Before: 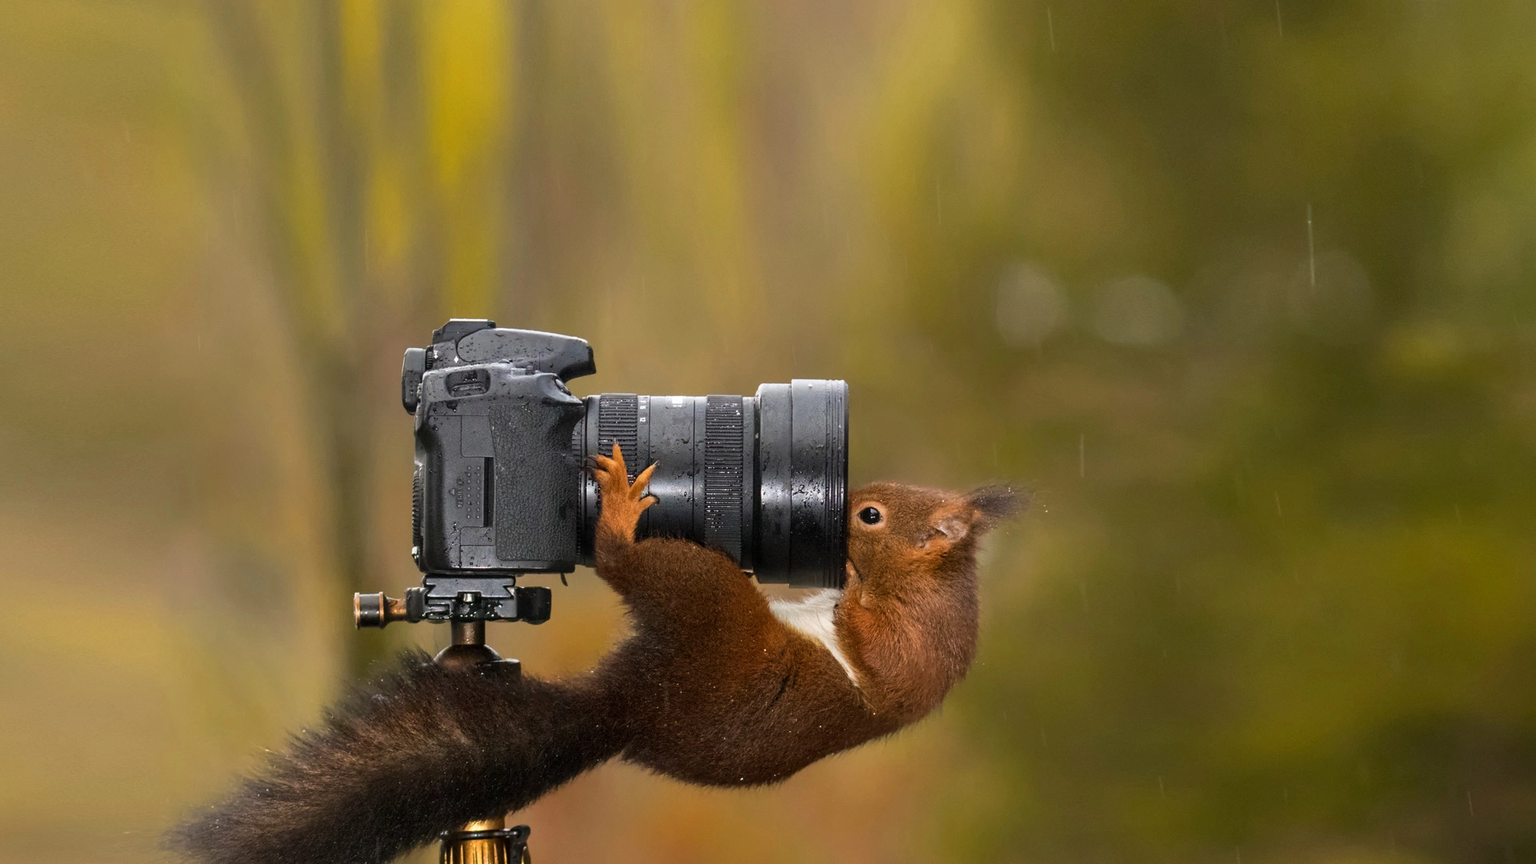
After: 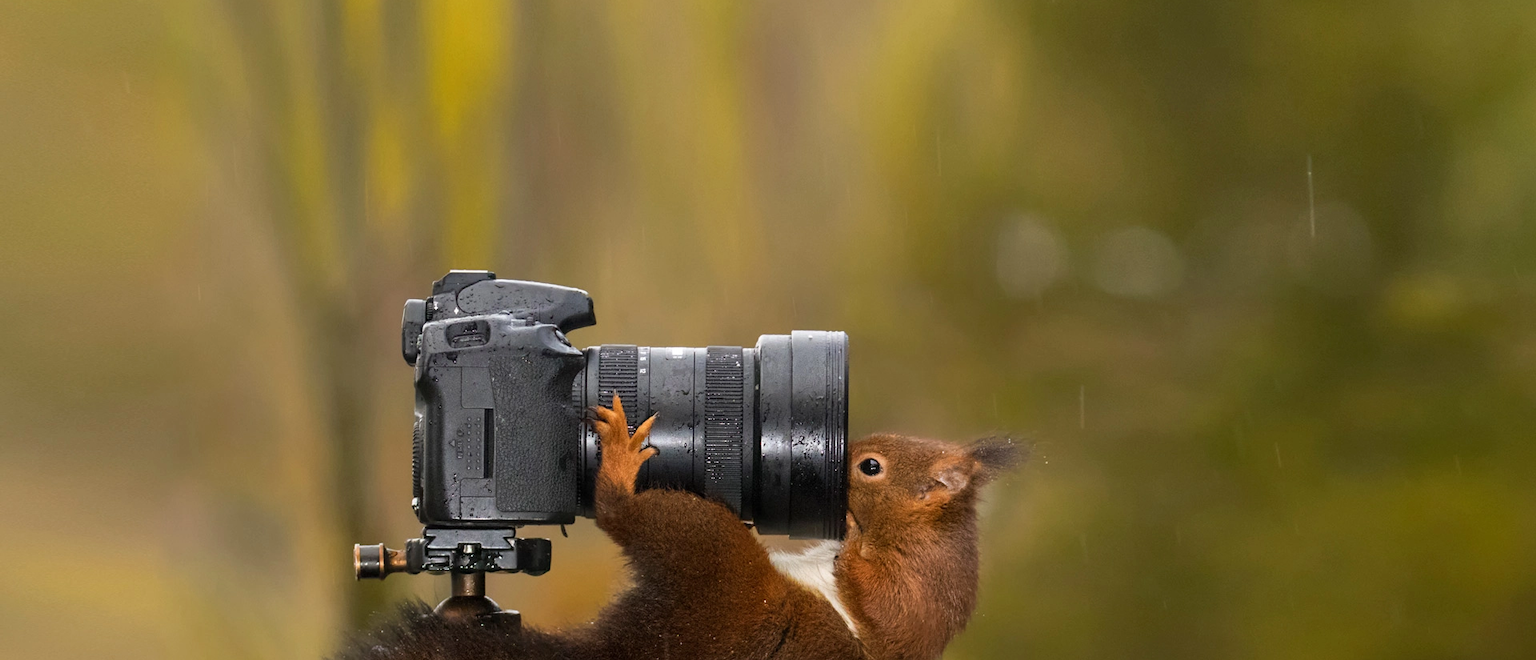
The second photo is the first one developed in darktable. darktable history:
crop: top 5.686%, bottom 17.885%
